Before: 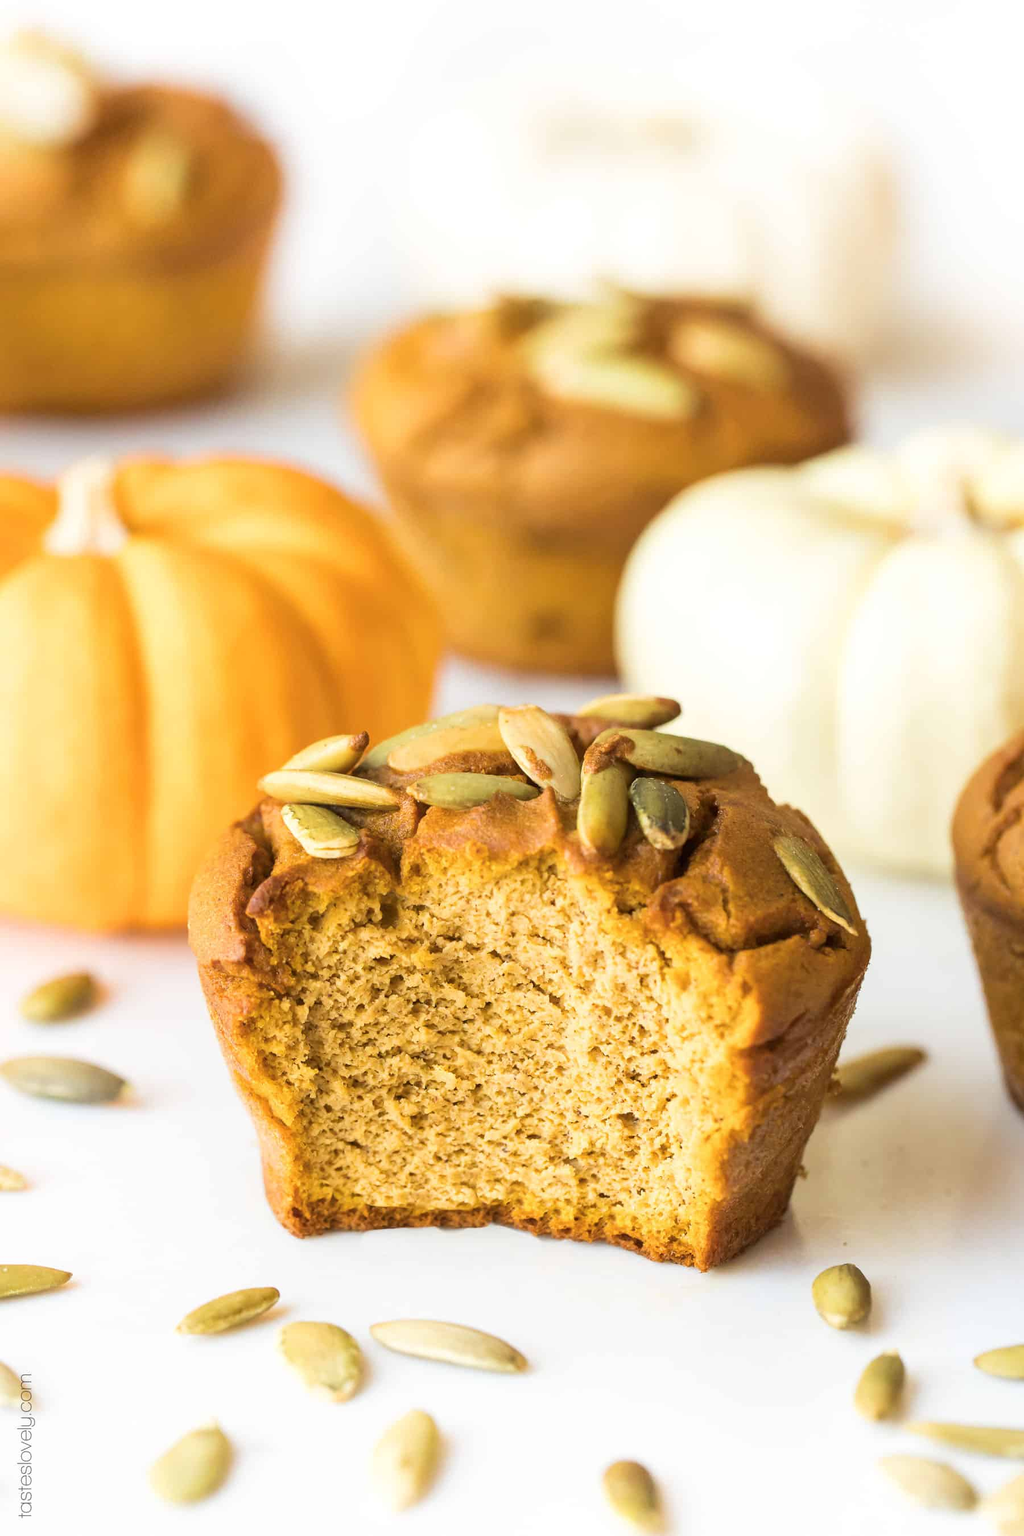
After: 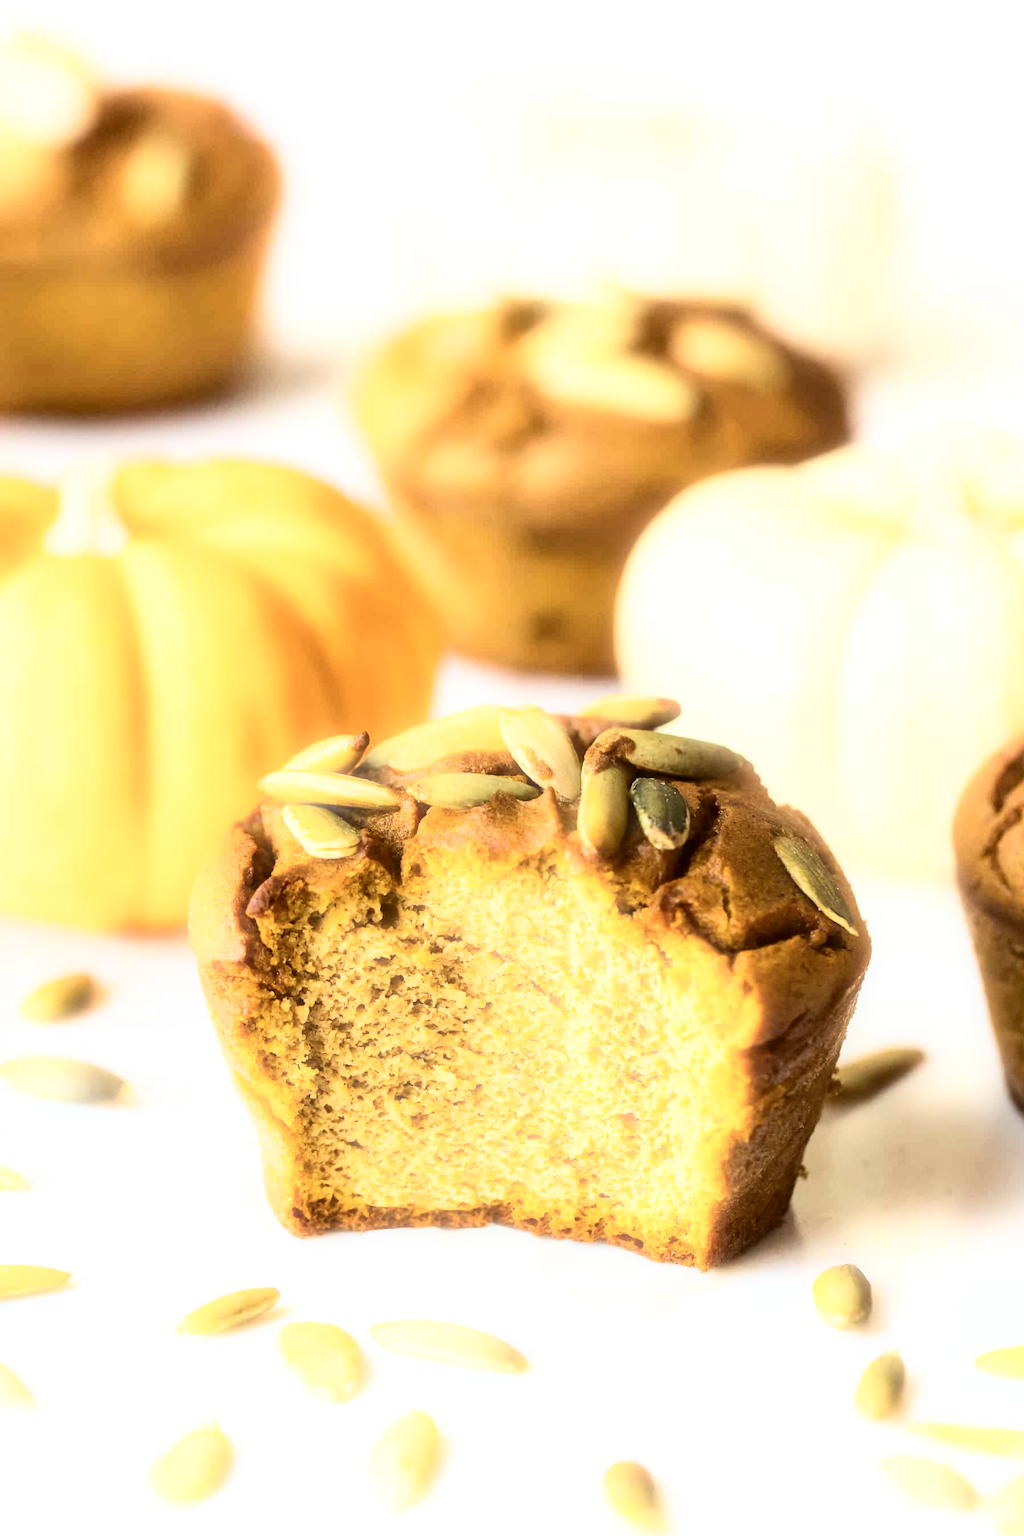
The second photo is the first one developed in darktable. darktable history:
contrast brightness saturation: contrast 0.28
tone equalizer: on, module defaults
bloom: size 5%, threshold 95%, strength 15%
